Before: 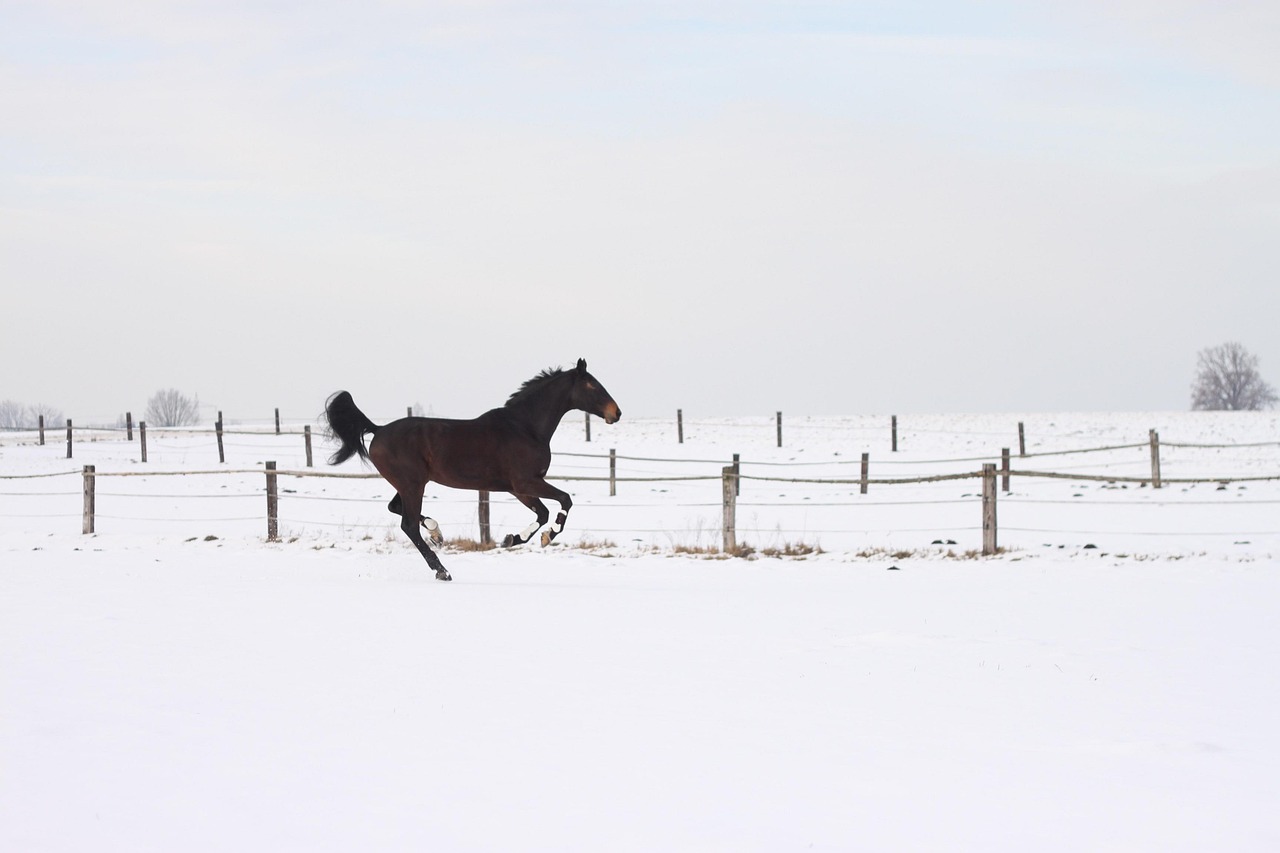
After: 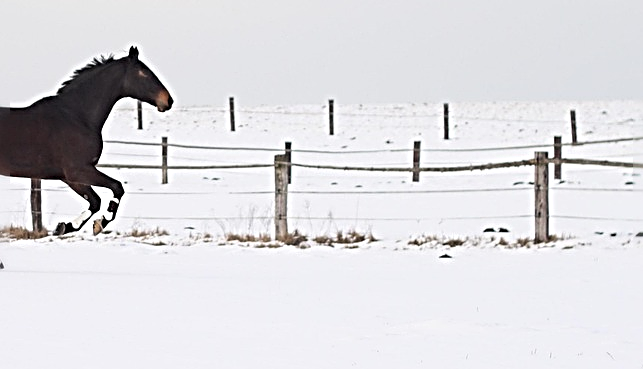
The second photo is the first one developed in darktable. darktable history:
crop: left 35.03%, top 36.625%, right 14.663%, bottom 20.057%
sharpen: radius 3.69, amount 0.928
